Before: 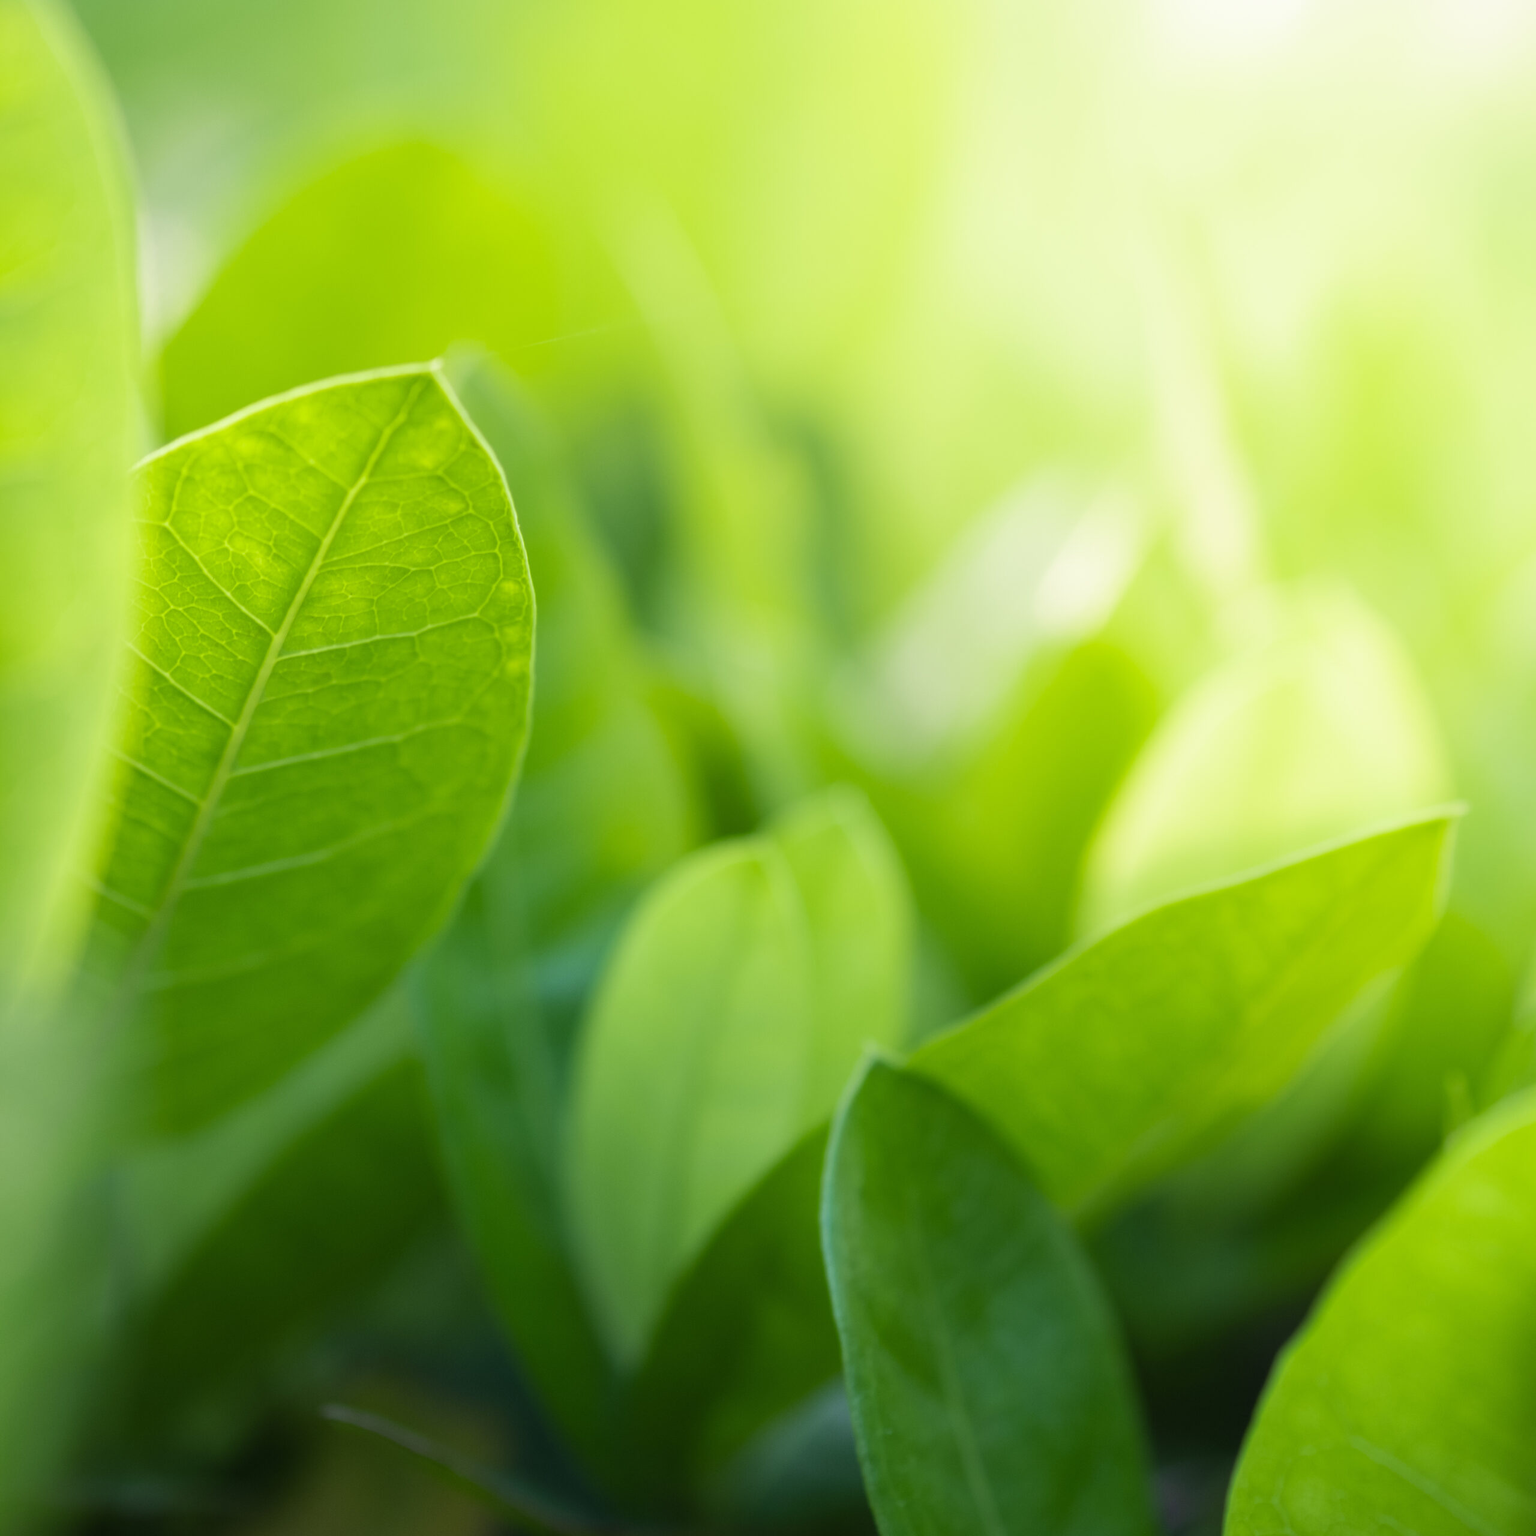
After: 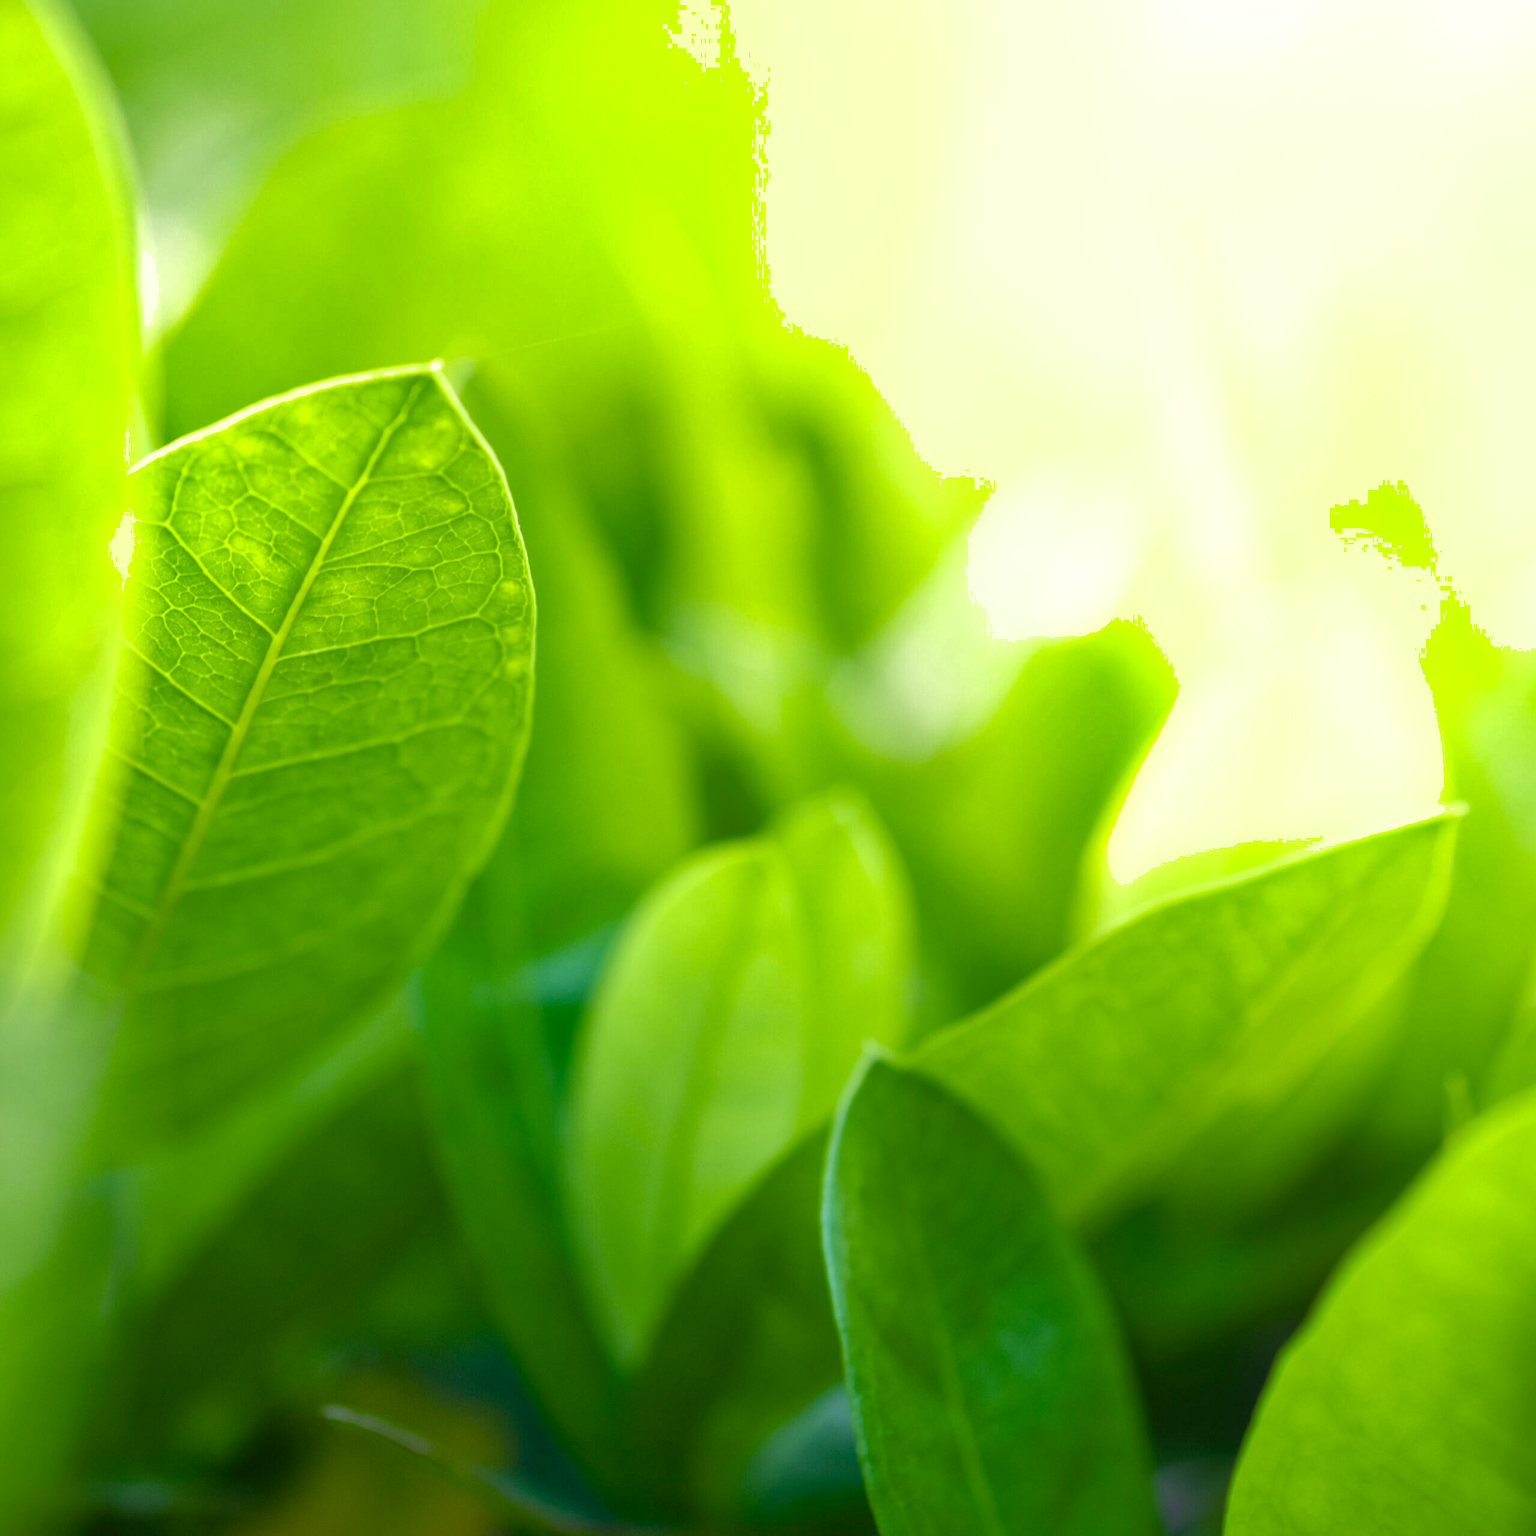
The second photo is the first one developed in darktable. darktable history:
levels: mode automatic, levels [0.026, 0.507, 0.987]
local contrast: mode bilateral grid, contrast 10, coarseness 26, detail 115%, midtone range 0.2
color balance rgb: shadows lift › hue 87.13°, power › hue 61.02°, perceptual saturation grading › global saturation 20%, perceptual saturation grading › highlights -25.871%, perceptual saturation grading › shadows 50.585%, perceptual brilliance grading › global brilliance 11.801%, global vibrance 9.359%
shadows and highlights: on, module defaults
